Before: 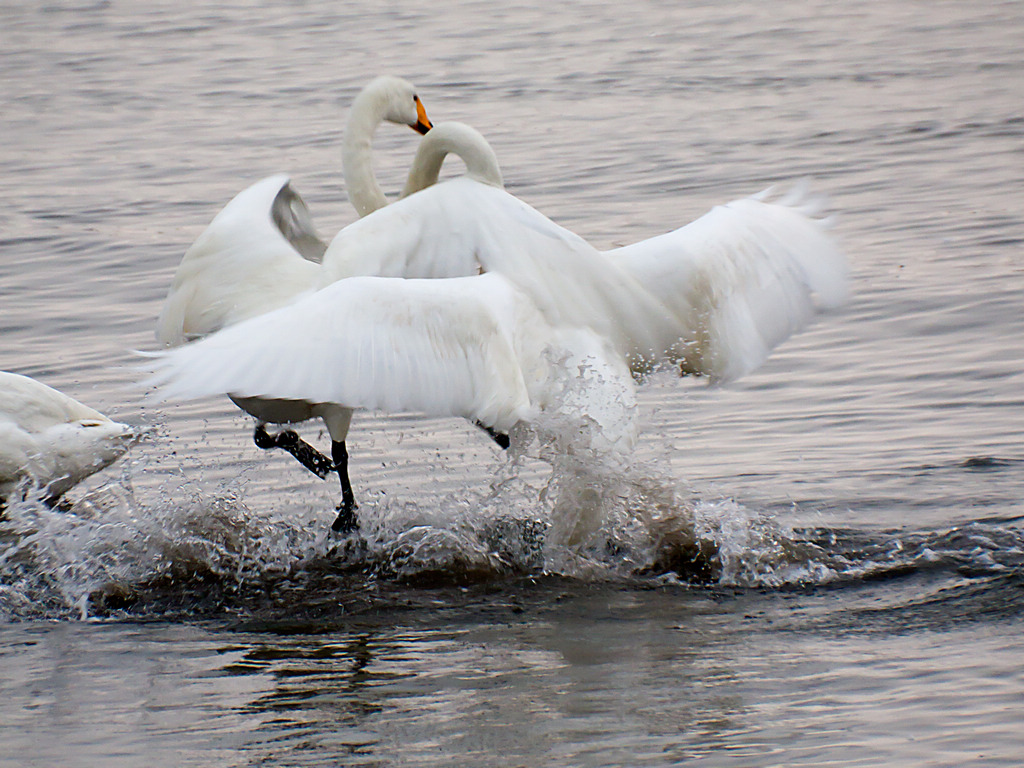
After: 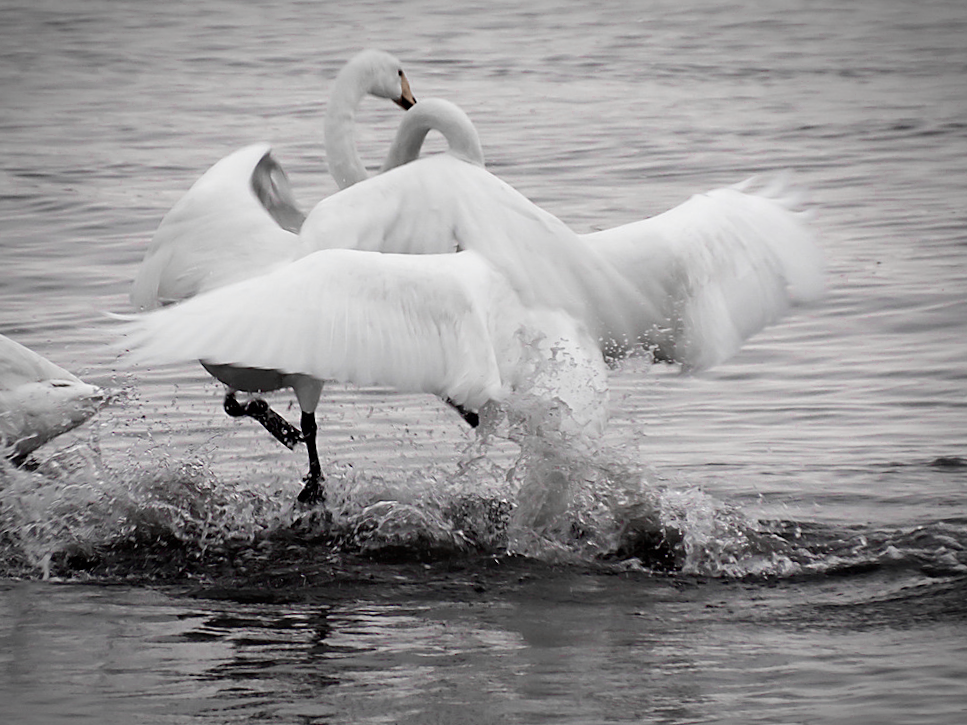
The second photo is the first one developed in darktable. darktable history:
contrast brightness saturation: contrast 0.059, brightness -0.012, saturation -0.226
color zones: curves: ch0 [(0, 0.278) (0.143, 0.5) (0.286, 0.5) (0.429, 0.5) (0.571, 0.5) (0.714, 0.5) (0.857, 0.5) (1, 0.5)]; ch1 [(0, 1) (0.143, 0.165) (0.286, 0) (0.429, 0) (0.571, 0) (0.714, 0) (0.857, 0.5) (1, 0.5)]; ch2 [(0, 0.508) (0.143, 0.5) (0.286, 0.5) (0.429, 0.5) (0.571, 0.5) (0.714, 0.5) (0.857, 0.5) (1, 0.5)]
vignetting: saturation -0.65, automatic ratio true
crop and rotate: angle -2.56°
